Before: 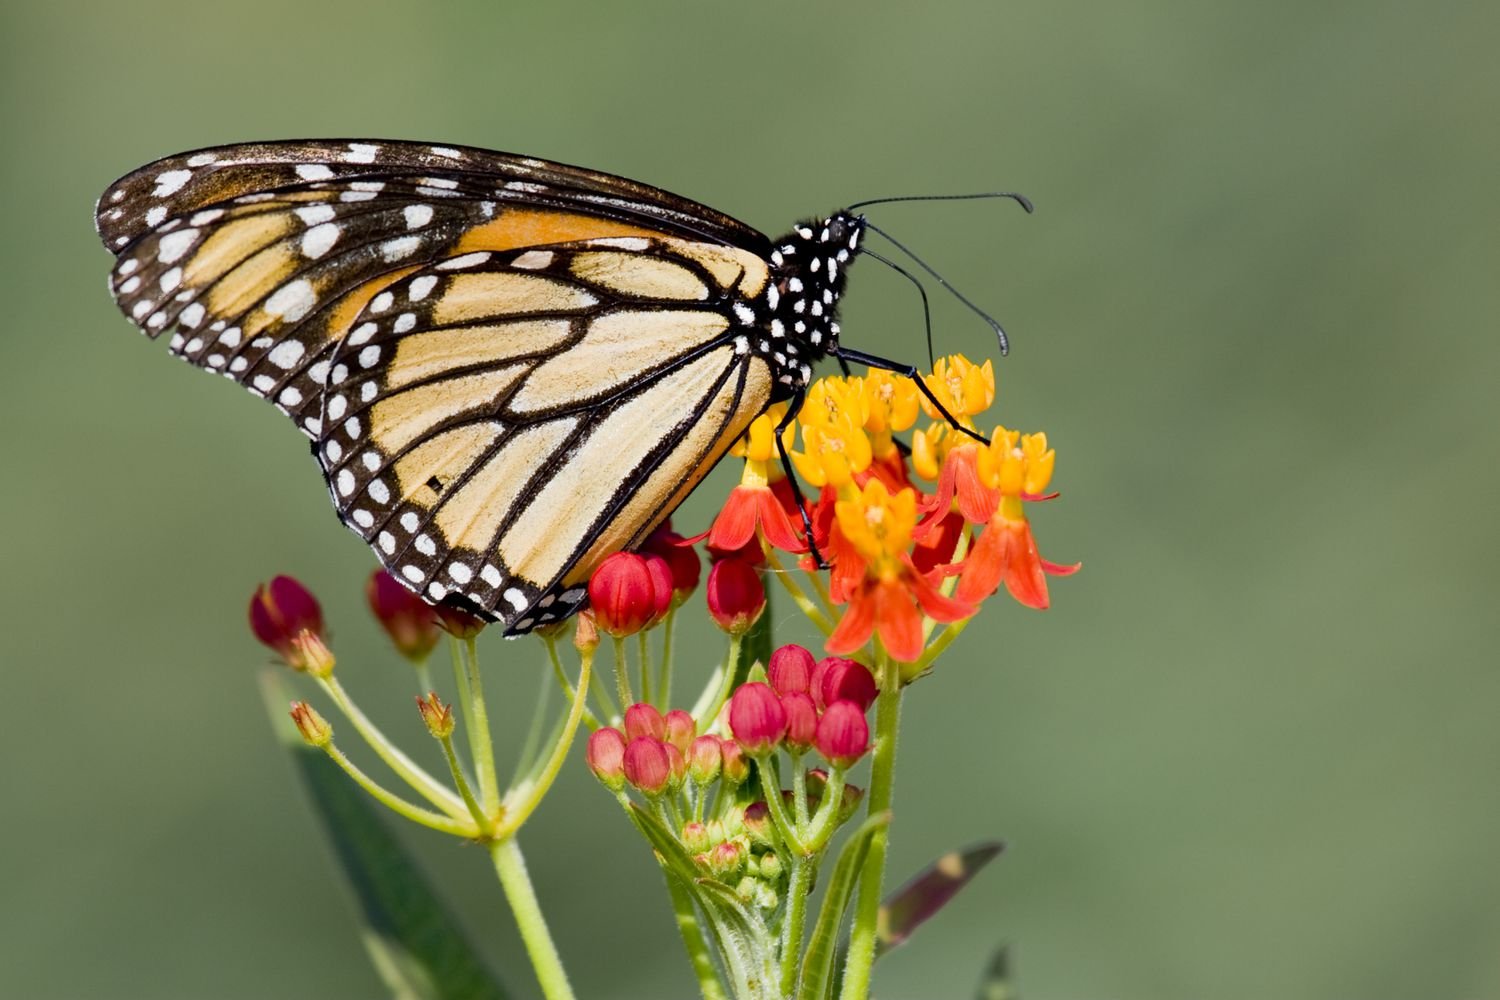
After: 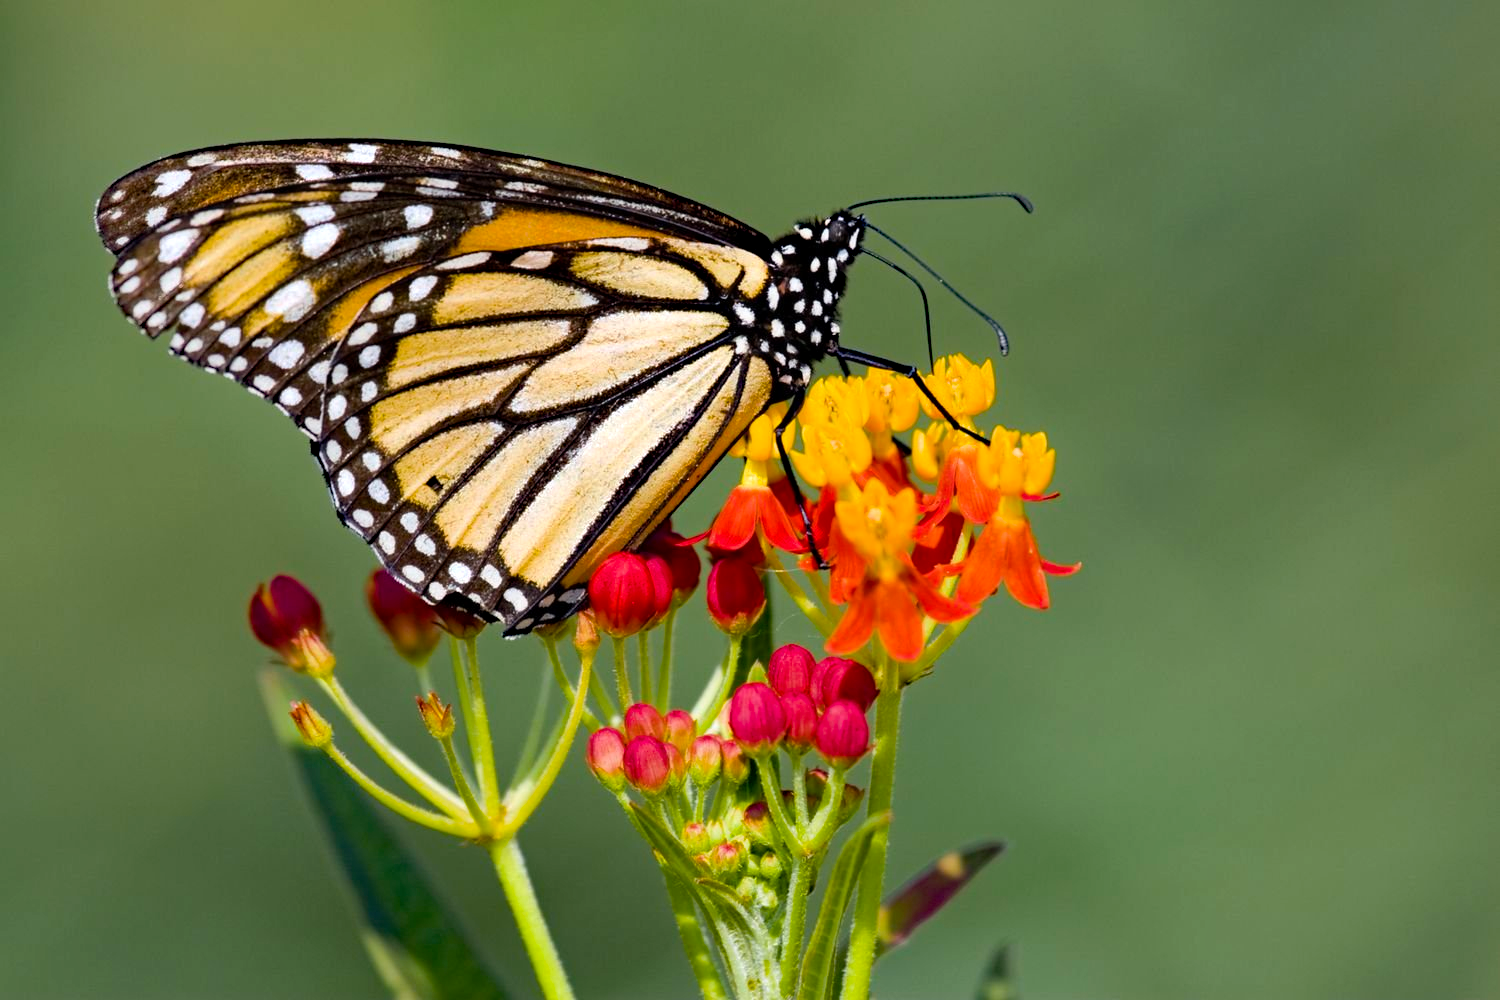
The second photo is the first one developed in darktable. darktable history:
haze removal: strength 0.29, distance 0.25, compatibility mode true, adaptive false
color balance rgb: perceptual saturation grading › global saturation 20%, global vibrance 20%
